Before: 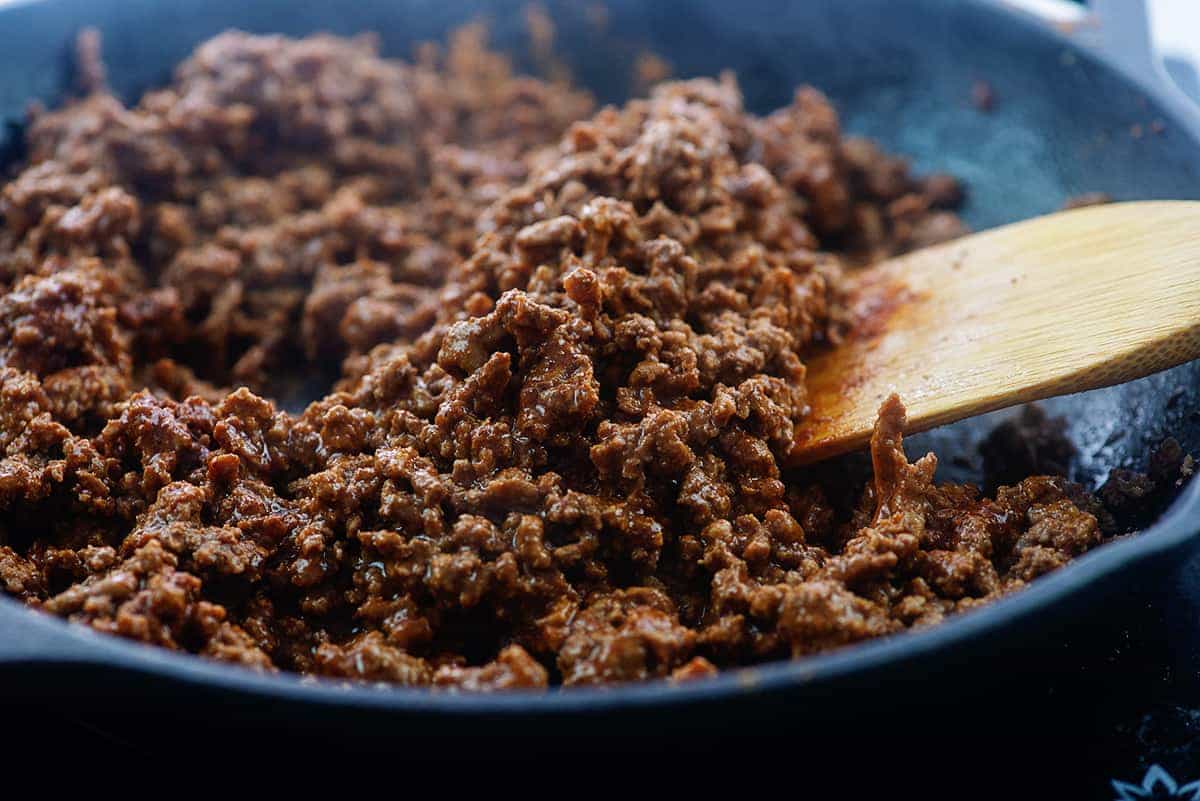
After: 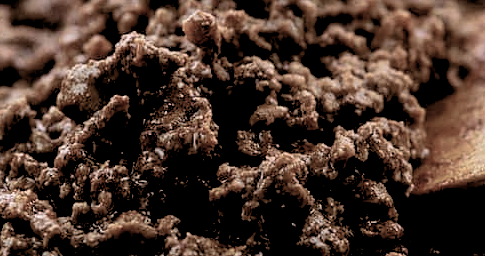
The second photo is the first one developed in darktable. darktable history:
color balance rgb: shadows lift › luminance 1%, shadows lift › chroma 0.2%, shadows lift › hue 20°, power › luminance 1%, power › chroma 0.4%, power › hue 34°, highlights gain › luminance 0.8%, highlights gain › chroma 0.4%, highlights gain › hue 44°, global offset › chroma 0.4%, global offset › hue 34°, white fulcrum 0.08 EV, linear chroma grading › shadows -7%, linear chroma grading › highlights -7%, linear chroma grading › global chroma -10%, linear chroma grading › mid-tones -8%, perceptual saturation grading › global saturation -28%, perceptual saturation grading › highlights -20%, perceptual saturation grading › mid-tones -24%, perceptual saturation grading › shadows -24%, perceptual brilliance grading › global brilliance -1%, perceptual brilliance grading › highlights -1%, perceptual brilliance grading › mid-tones -1%, perceptual brilliance grading › shadows -1%, global vibrance -17%, contrast -6%
crop: left 31.751%, top 32.172%, right 27.8%, bottom 35.83%
velvia: strength 56%
local contrast: mode bilateral grid, contrast 20, coarseness 50, detail 120%, midtone range 0.2
rgb levels: levels [[0.034, 0.472, 0.904], [0, 0.5, 1], [0, 0.5, 1]]
